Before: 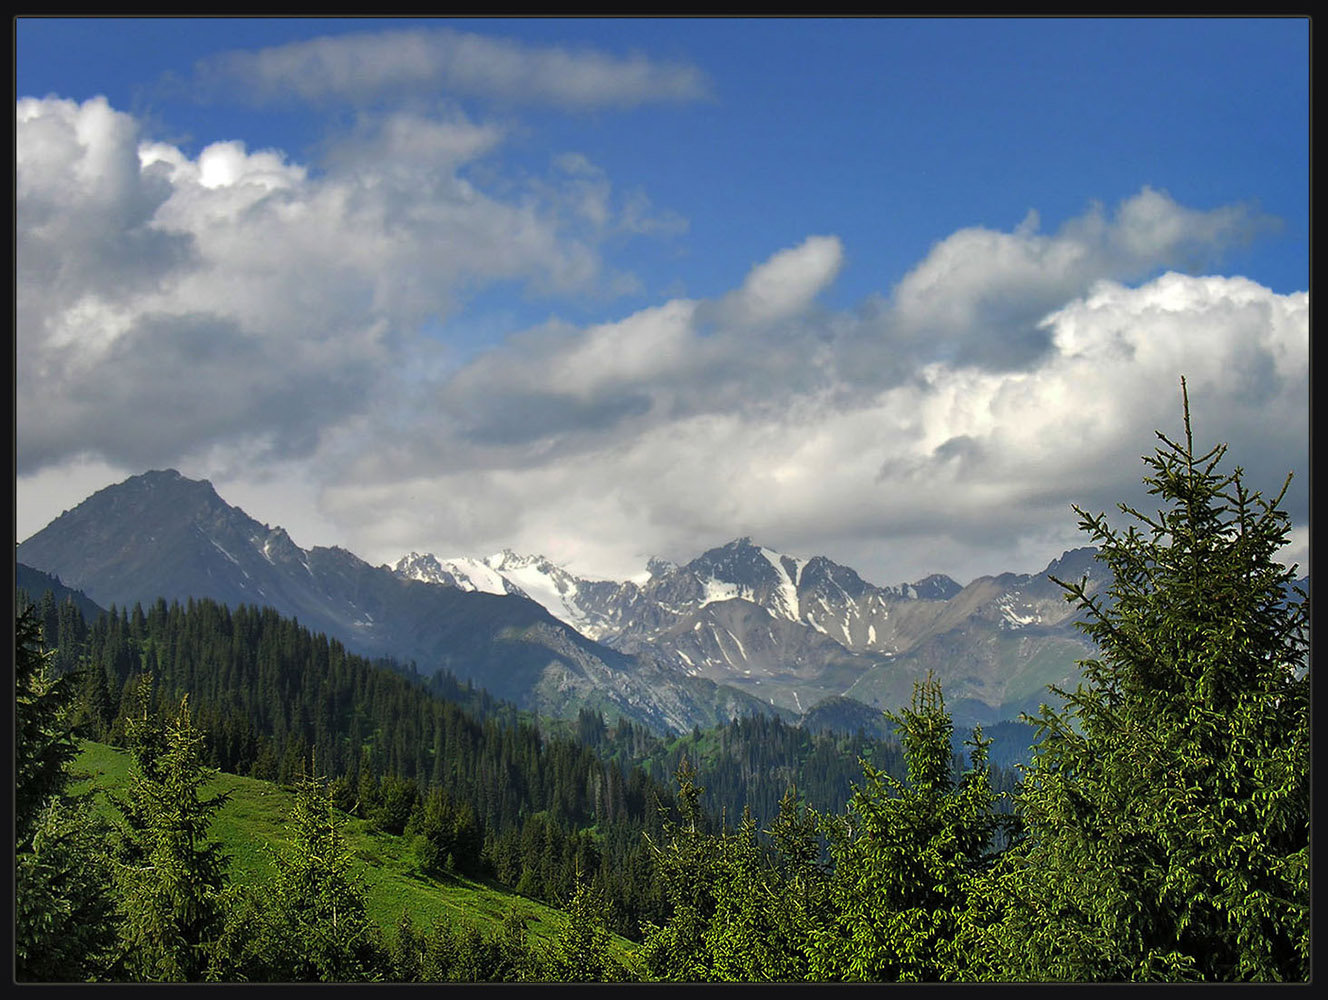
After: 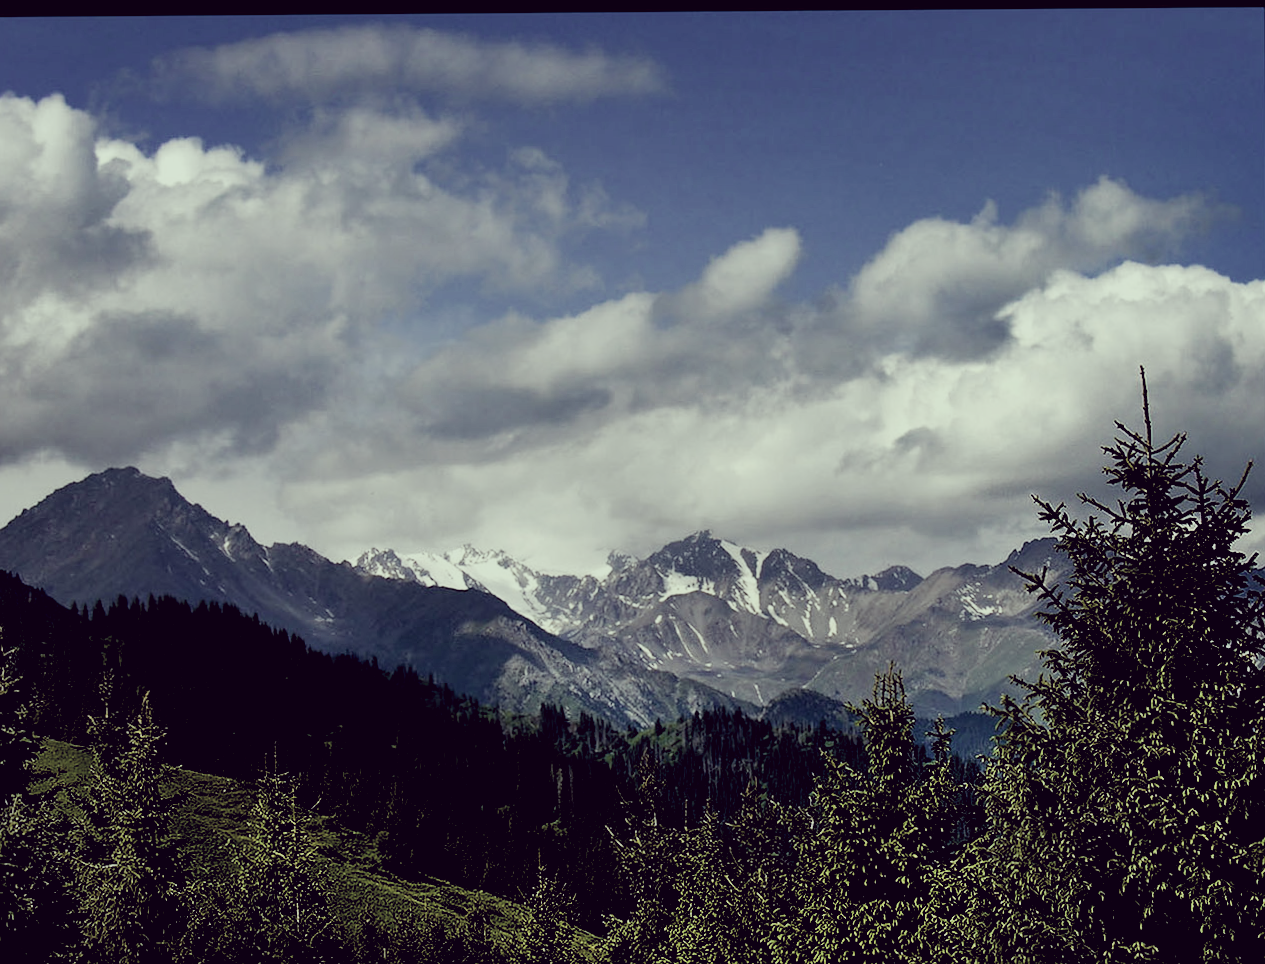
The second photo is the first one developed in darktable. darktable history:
crop and rotate: left 2.536%, right 1.107%, bottom 2.246%
rotate and perspective: rotation -0.45°, automatic cropping original format, crop left 0.008, crop right 0.992, crop top 0.012, crop bottom 0.988
exposure: black level correction 0.047, exposure 0.013 EV, compensate highlight preservation false
sigmoid: on, module defaults
white balance: red 1.004, blue 1.024
color correction: highlights a* -20.17, highlights b* 20.27, shadows a* 20.03, shadows b* -20.46, saturation 0.43
